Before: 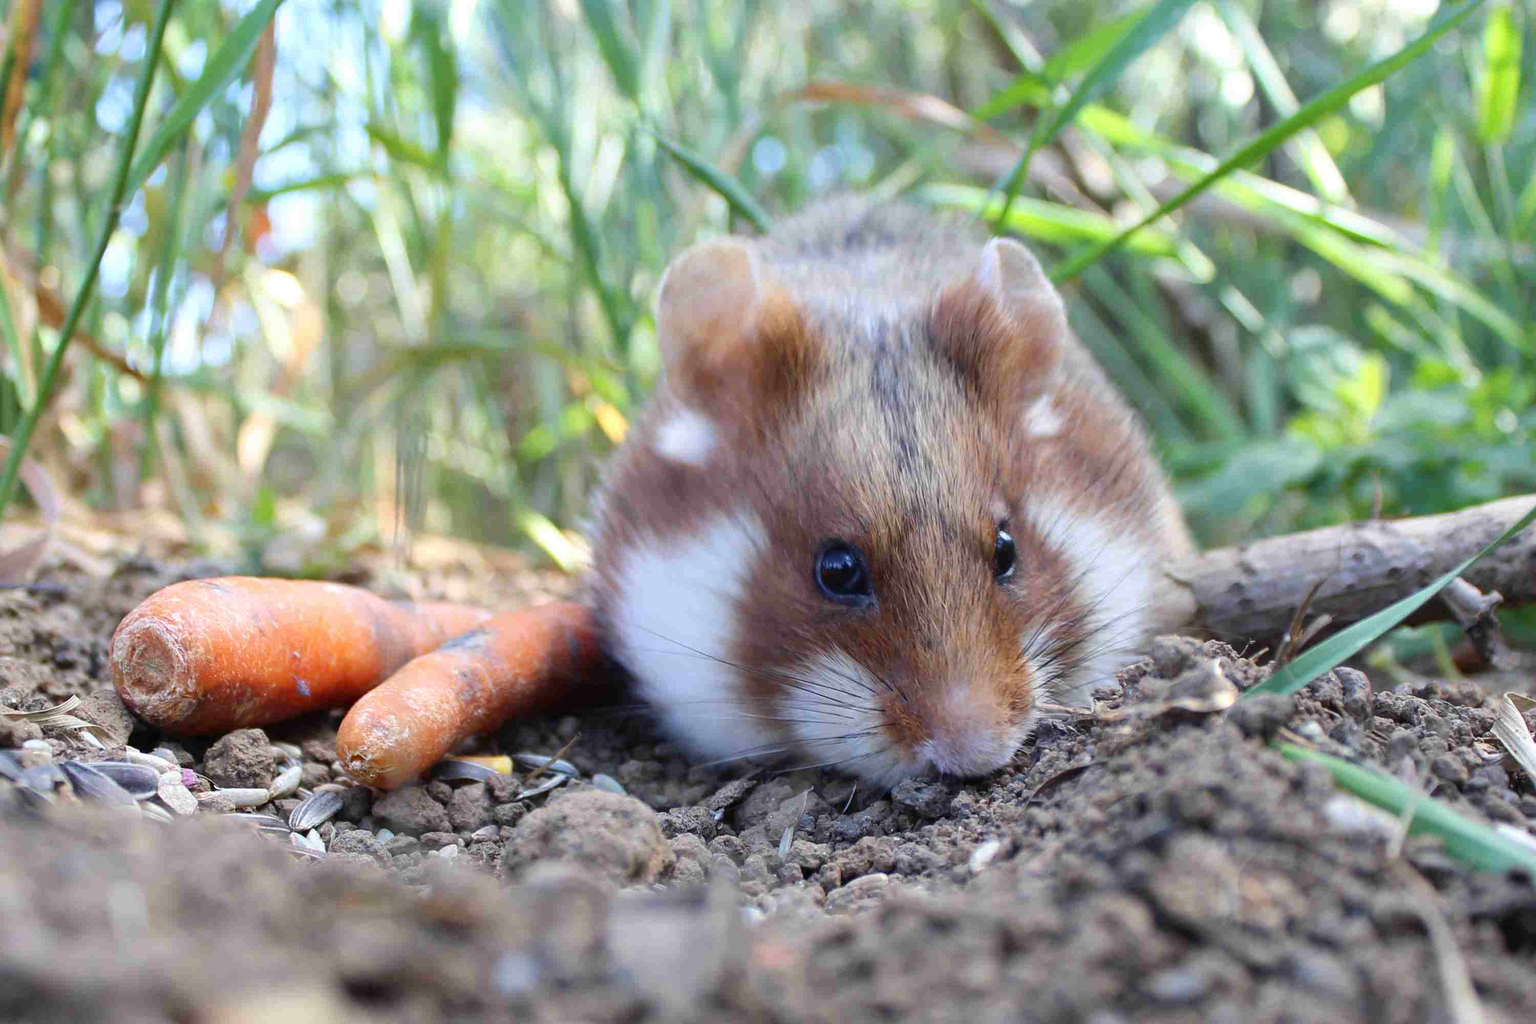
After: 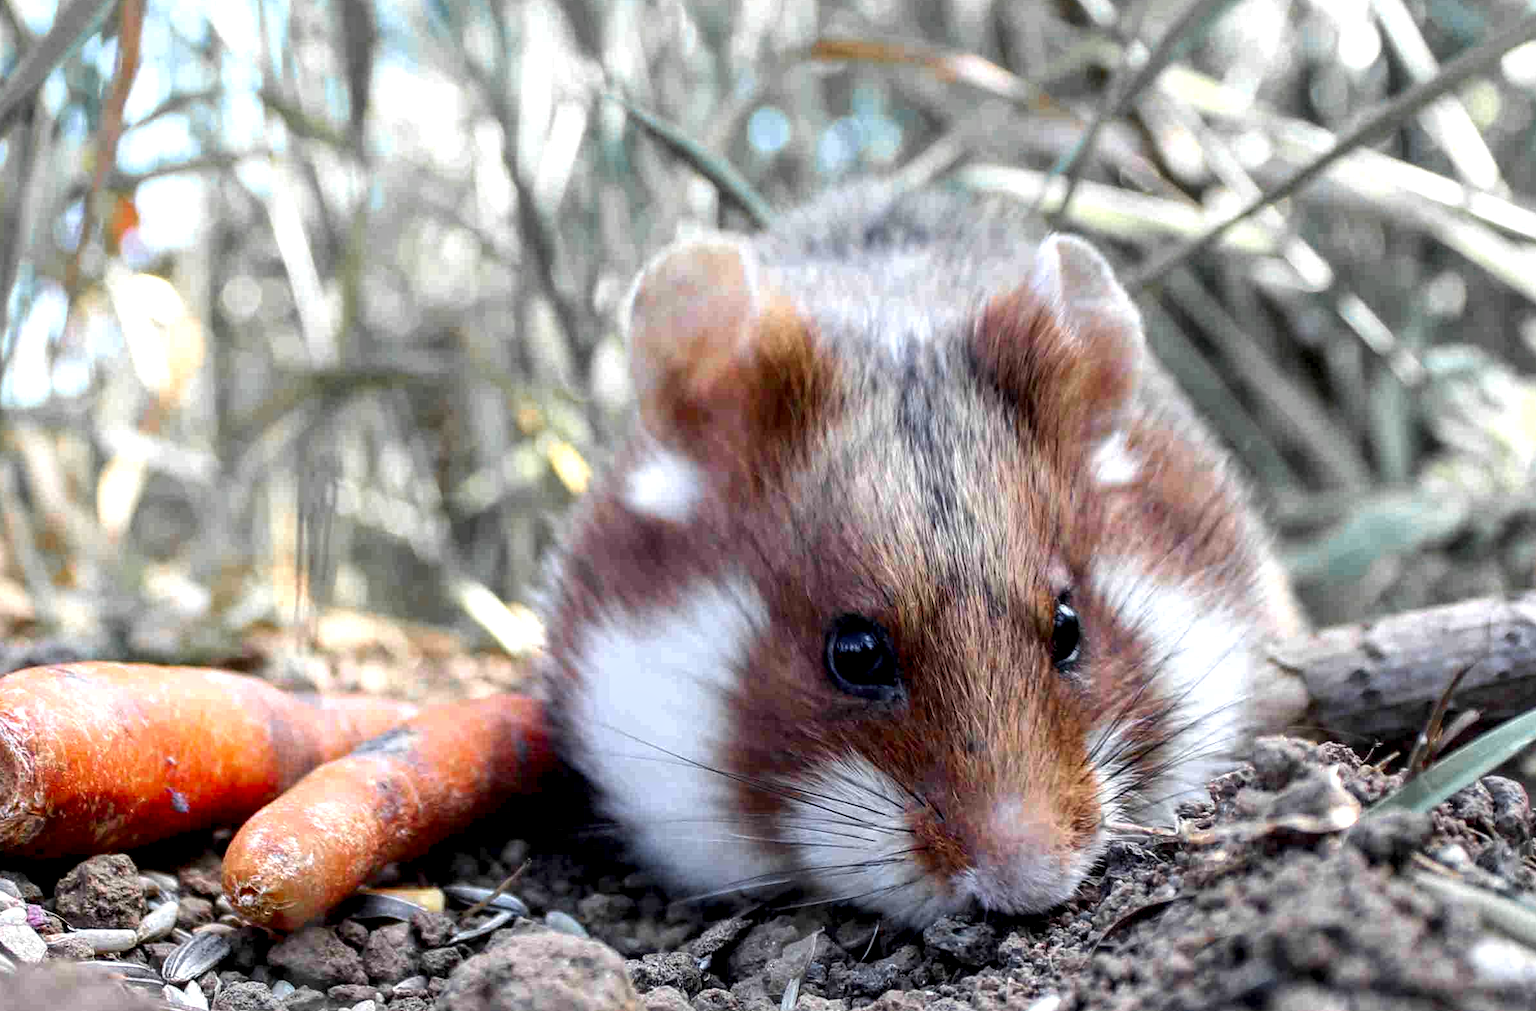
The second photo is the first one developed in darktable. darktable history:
color zones: curves: ch1 [(0, 0.679) (0.143, 0.647) (0.286, 0.261) (0.378, -0.011) (0.571, 0.396) (0.714, 0.399) (0.857, 0.406) (1, 0.679)]
exposure: compensate highlight preservation false
crop and rotate: left 10.473%, top 5.153%, right 10.357%, bottom 16.637%
local contrast: highlights 65%, shadows 54%, detail 169%, midtone range 0.509
